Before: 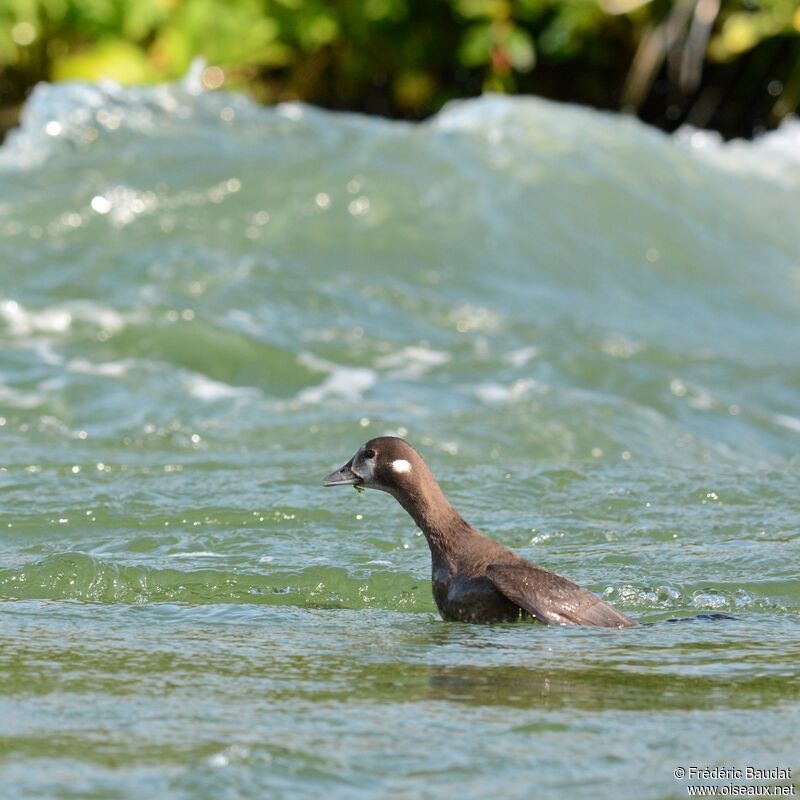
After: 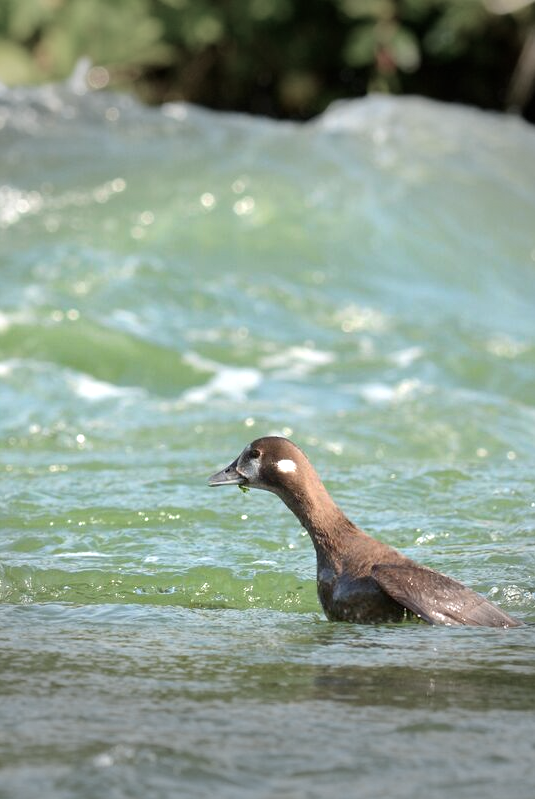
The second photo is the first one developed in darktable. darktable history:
exposure: black level correction 0.001, exposure 0.499 EV, compensate highlight preservation false
vignetting: fall-off start 70.28%, width/height ratio 1.334
crop and rotate: left 14.433%, right 18.617%
